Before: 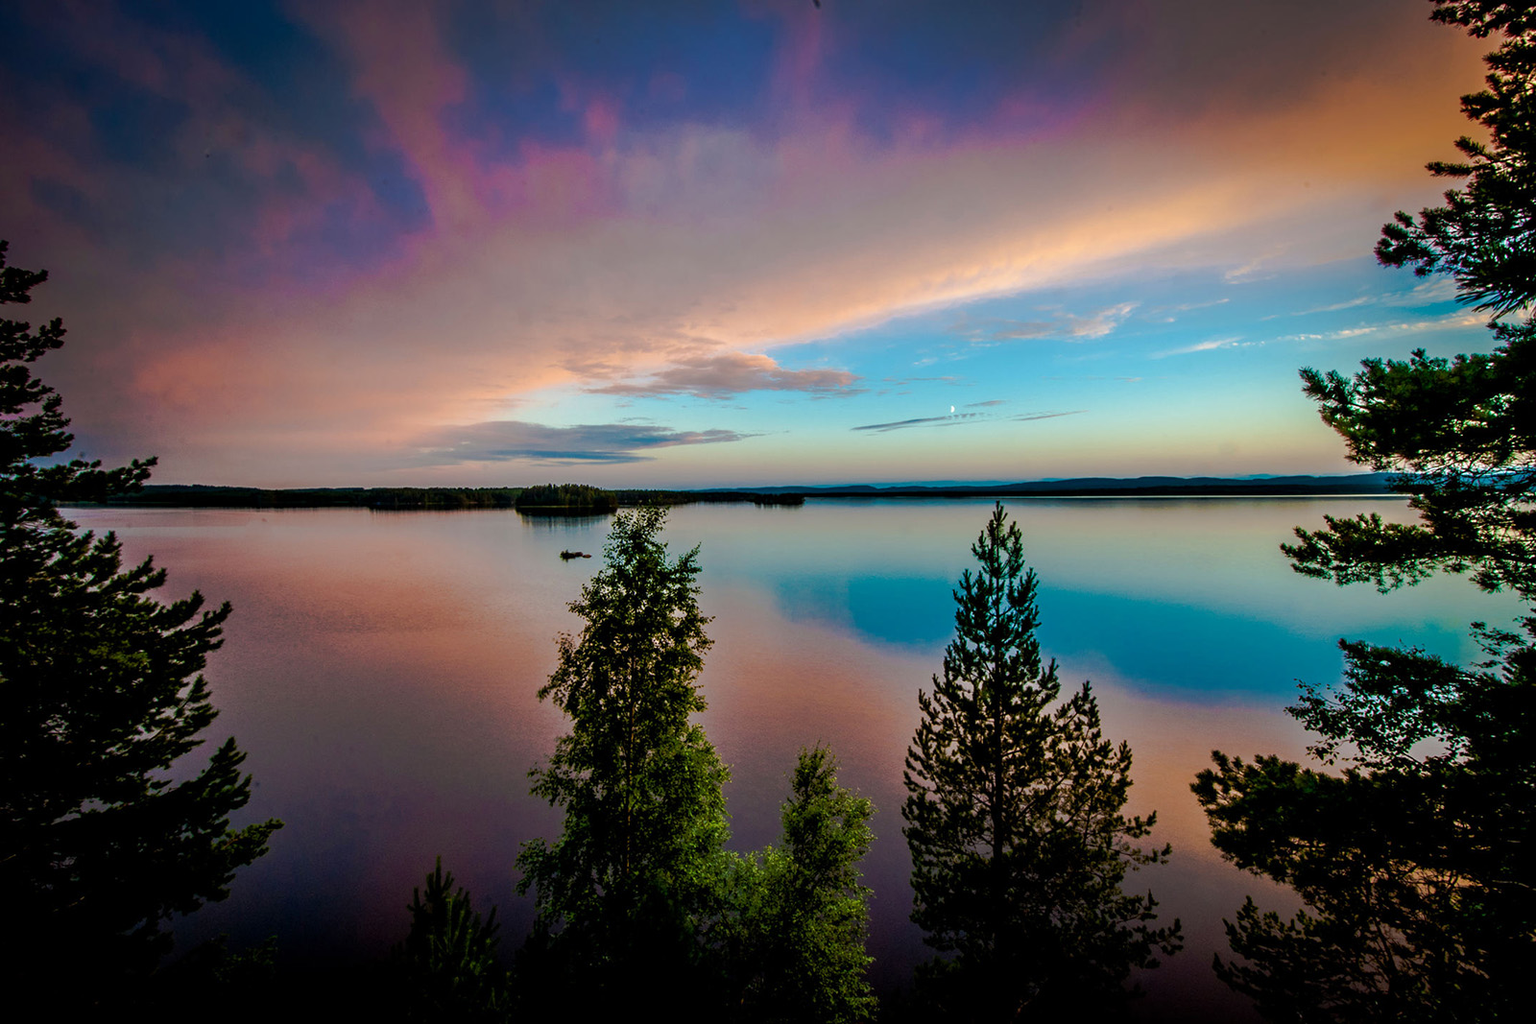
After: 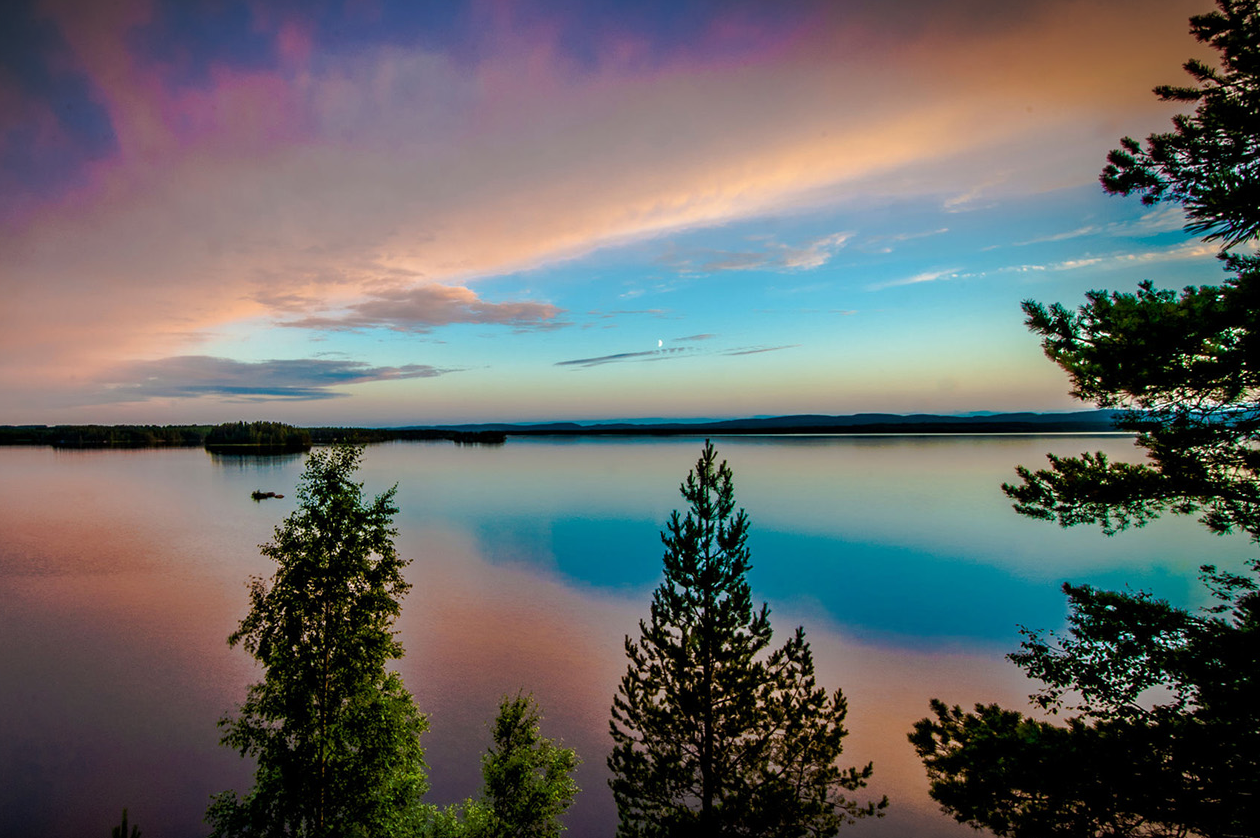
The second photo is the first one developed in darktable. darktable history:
crop and rotate: left 20.81%, top 7.81%, right 0.406%, bottom 13.591%
vignetting: fall-off start 99.79%, fall-off radius 65.4%, brightness -0.725, saturation -0.477, automatic ratio true
